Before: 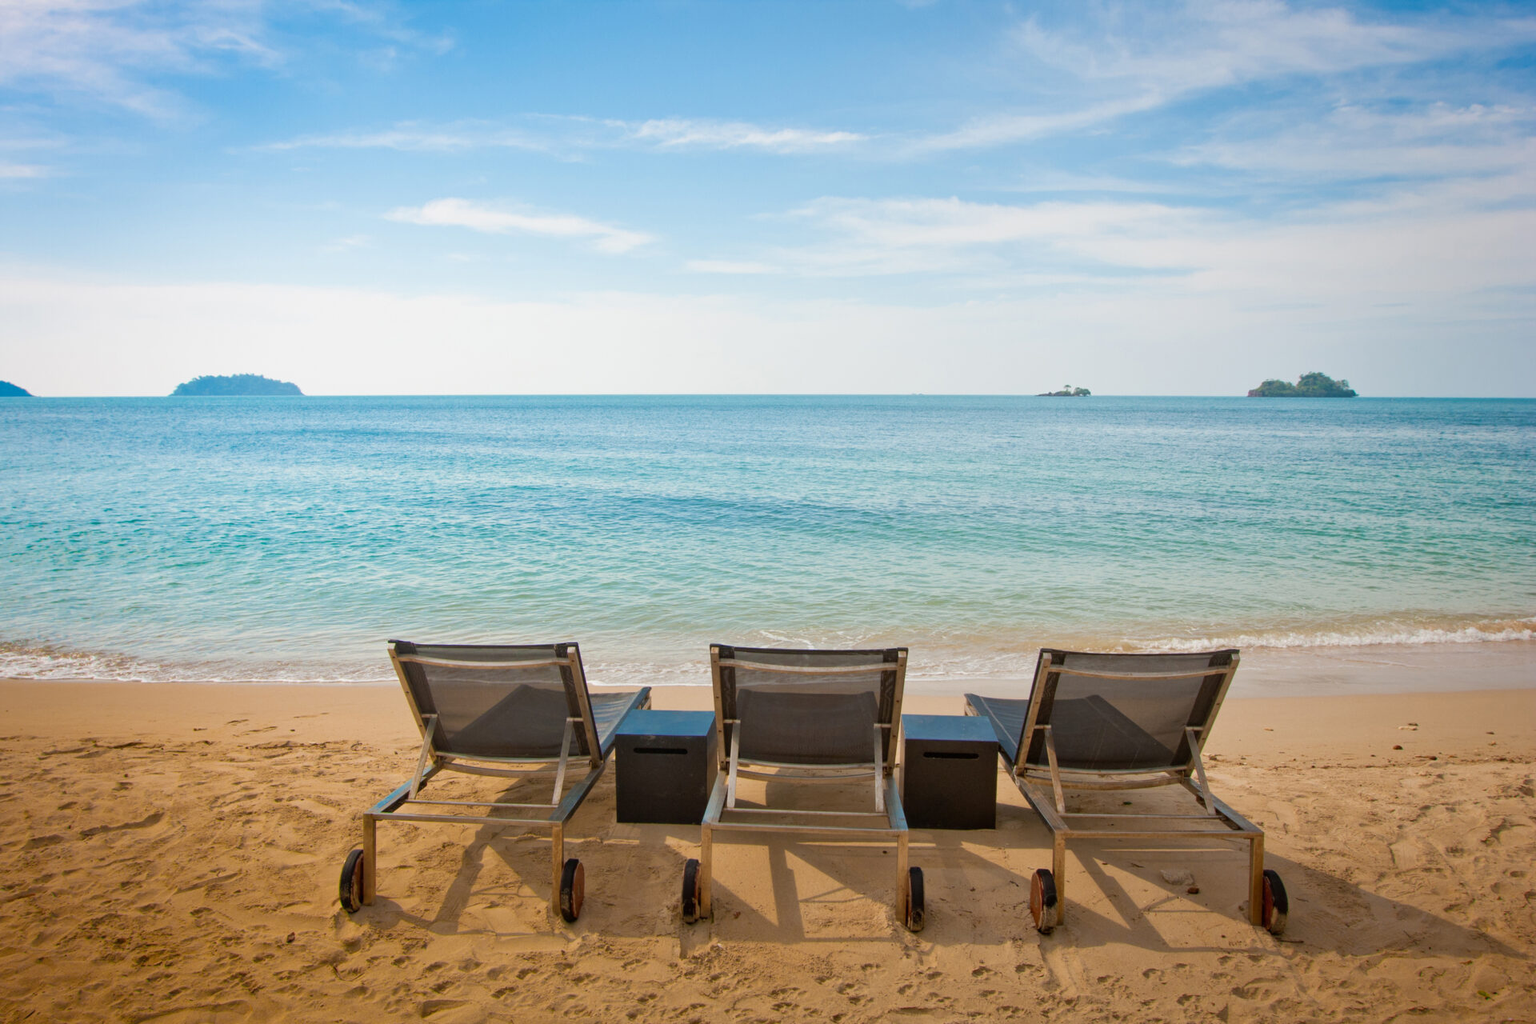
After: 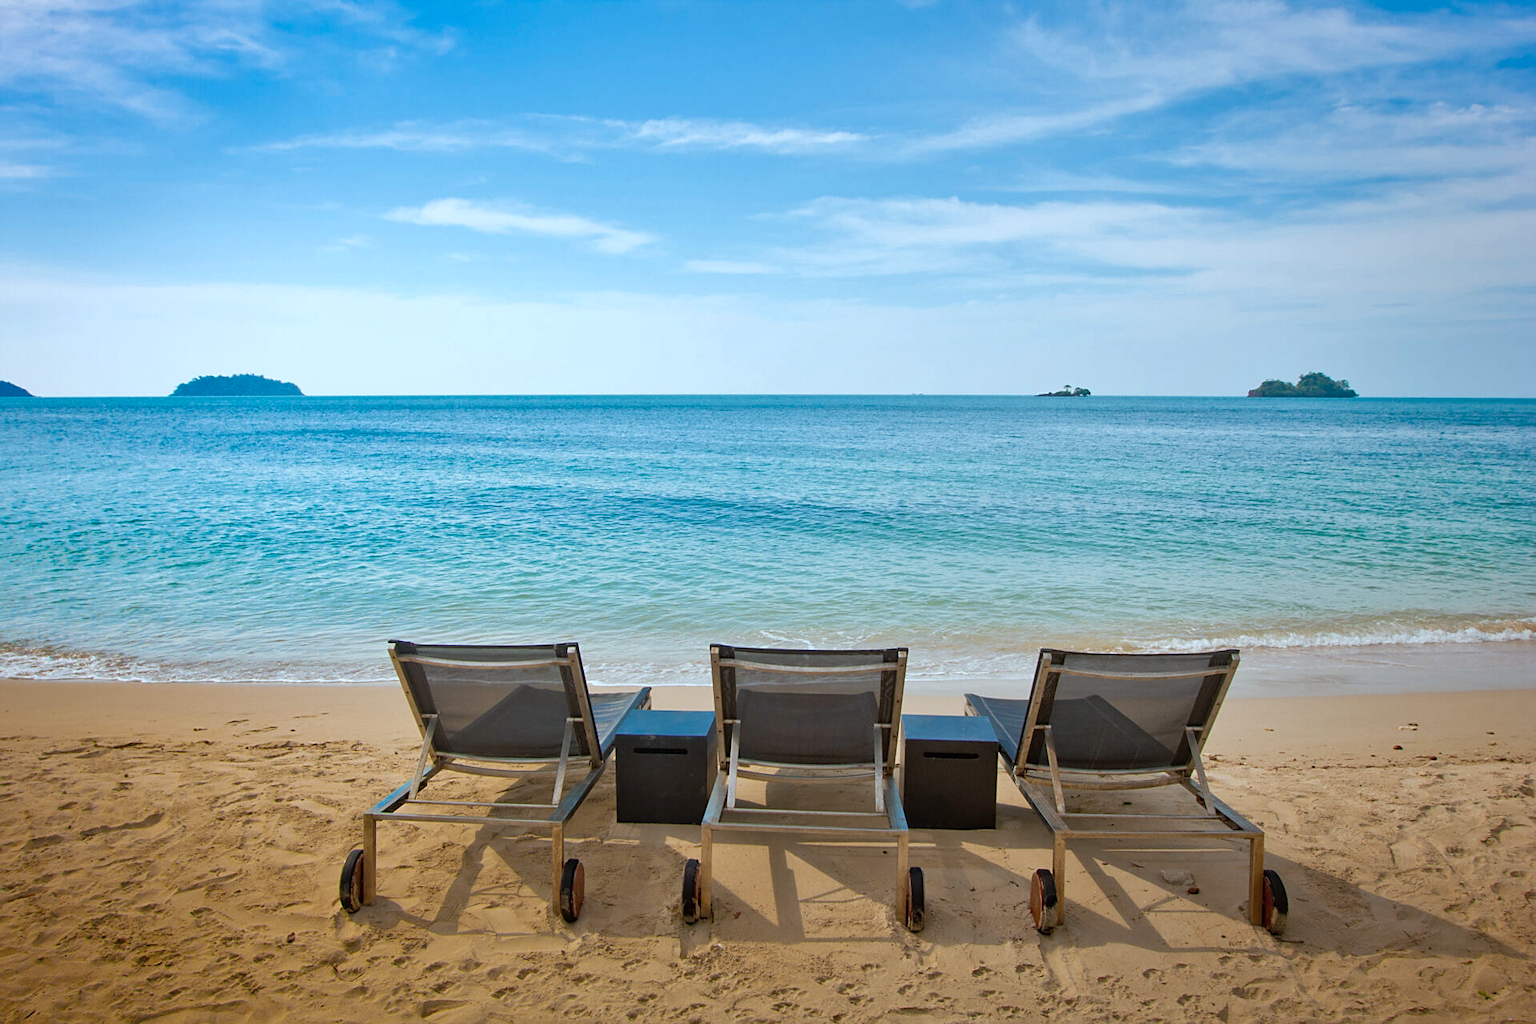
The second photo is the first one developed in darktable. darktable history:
shadows and highlights: shadows 13.64, white point adjustment 1.25, highlights color adjustment 49.52%, soften with gaussian
sharpen: radius 1.897, amount 0.41, threshold 1.194
color calibration: illuminant F (fluorescent), F source F9 (Cool White Deluxe 4150 K) – high CRI, x 0.375, y 0.373, temperature 4155.35 K
